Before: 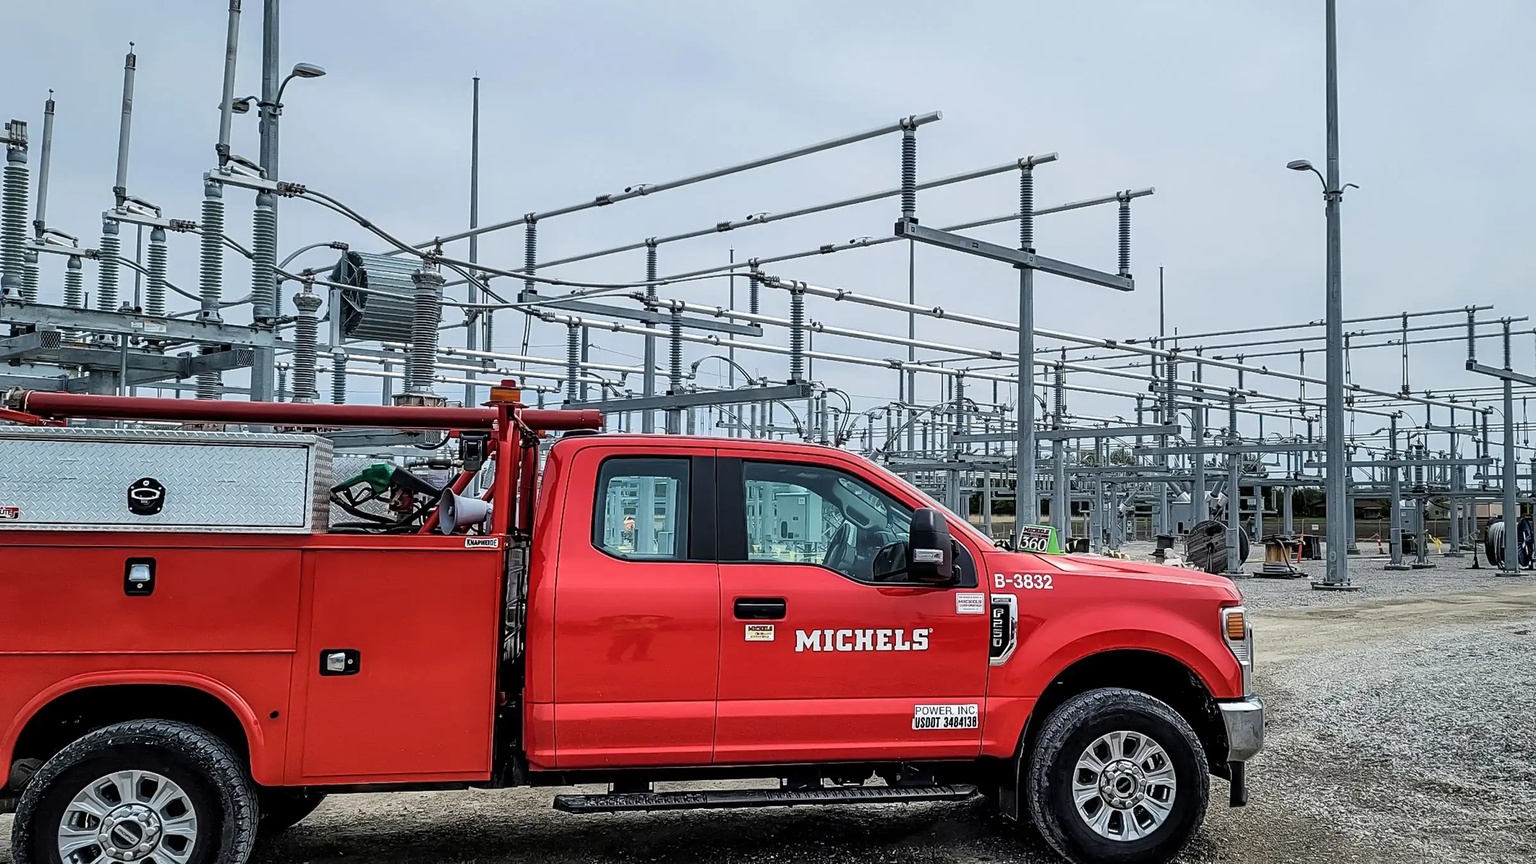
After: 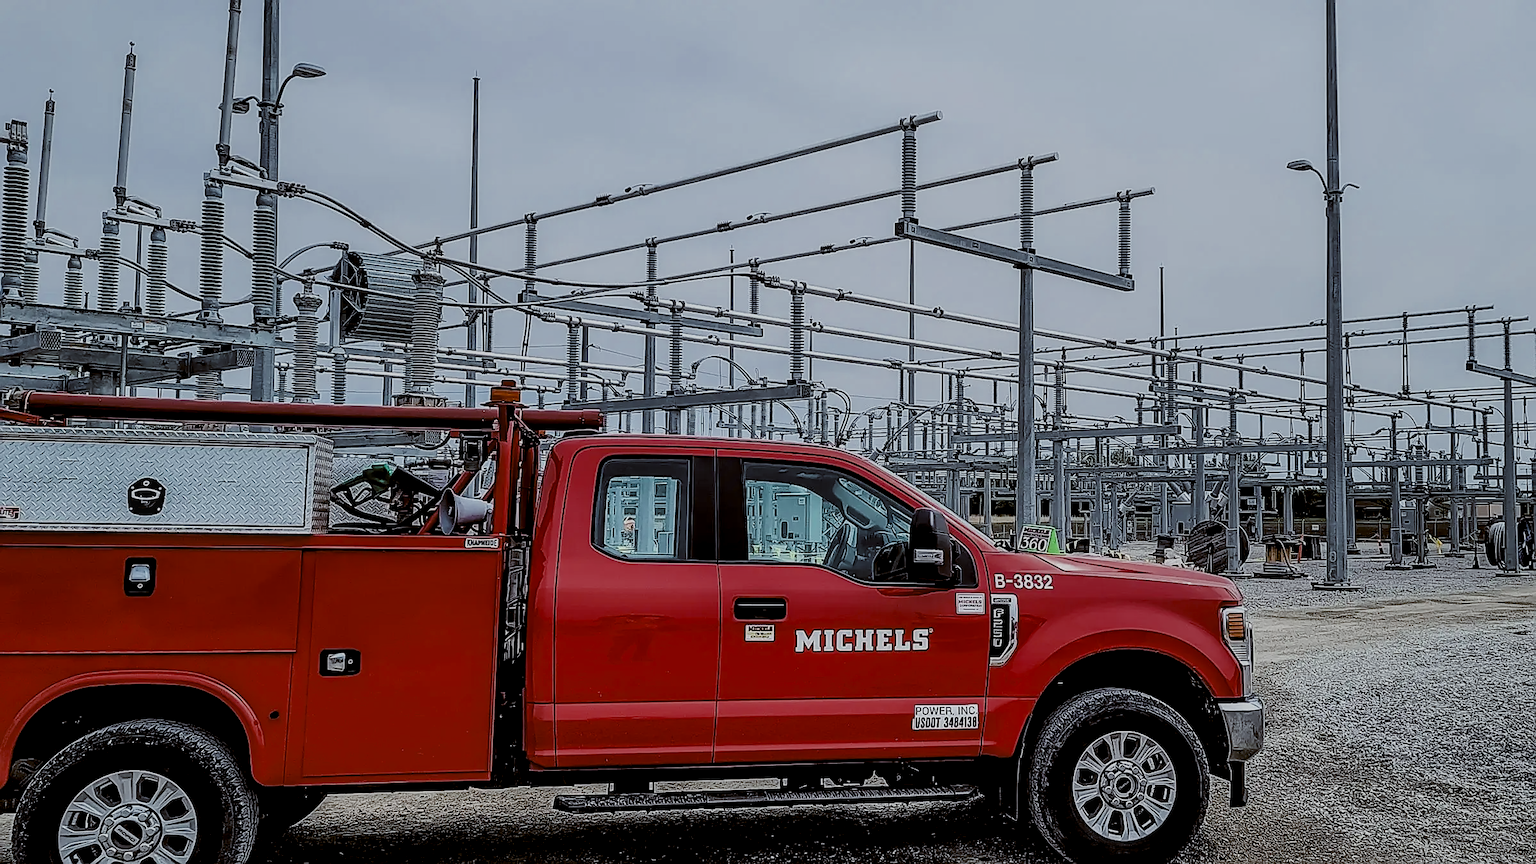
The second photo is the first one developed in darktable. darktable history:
levels: levels [0.029, 0.545, 0.971]
filmic rgb: black relative exposure -6.98 EV, white relative exposure 5.63 EV, hardness 2.86
exposure: compensate highlight preservation false
color balance: lift [1, 1.015, 1.004, 0.985], gamma [1, 0.958, 0.971, 1.042], gain [1, 0.956, 0.977, 1.044]
color zones: curves: ch0 [(0.11, 0.396) (0.195, 0.36) (0.25, 0.5) (0.303, 0.412) (0.357, 0.544) (0.75, 0.5) (0.967, 0.328)]; ch1 [(0, 0.468) (0.112, 0.512) (0.202, 0.6) (0.25, 0.5) (0.307, 0.352) (0.357, 0.544) (0.75, 0.5) (0.963, 0.524)]
local contrast: on, module defaults
sharpen: radius 1.4, amount 1.25, threshold 0.7
